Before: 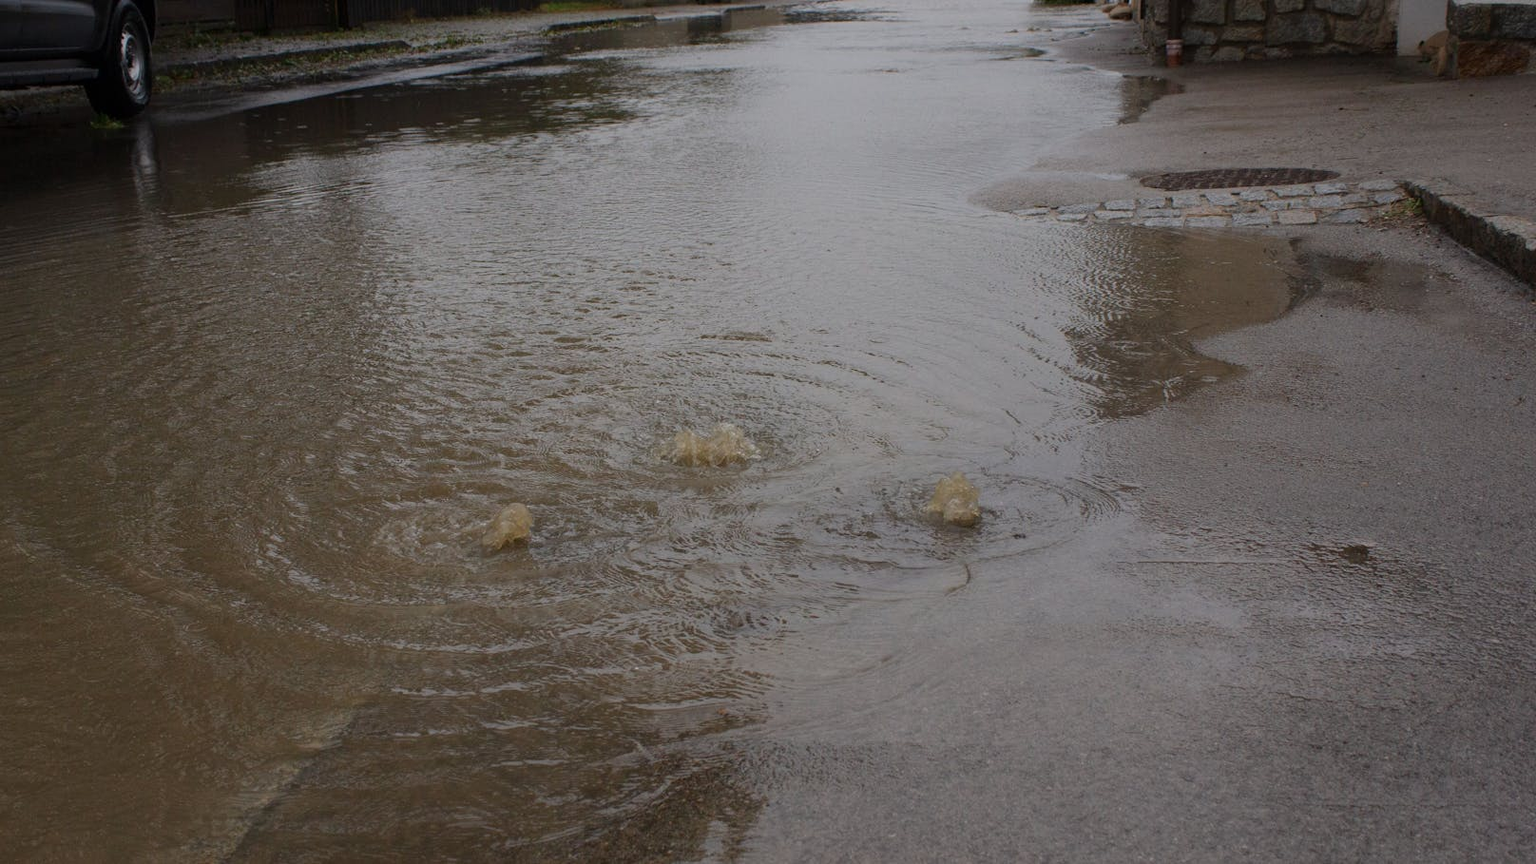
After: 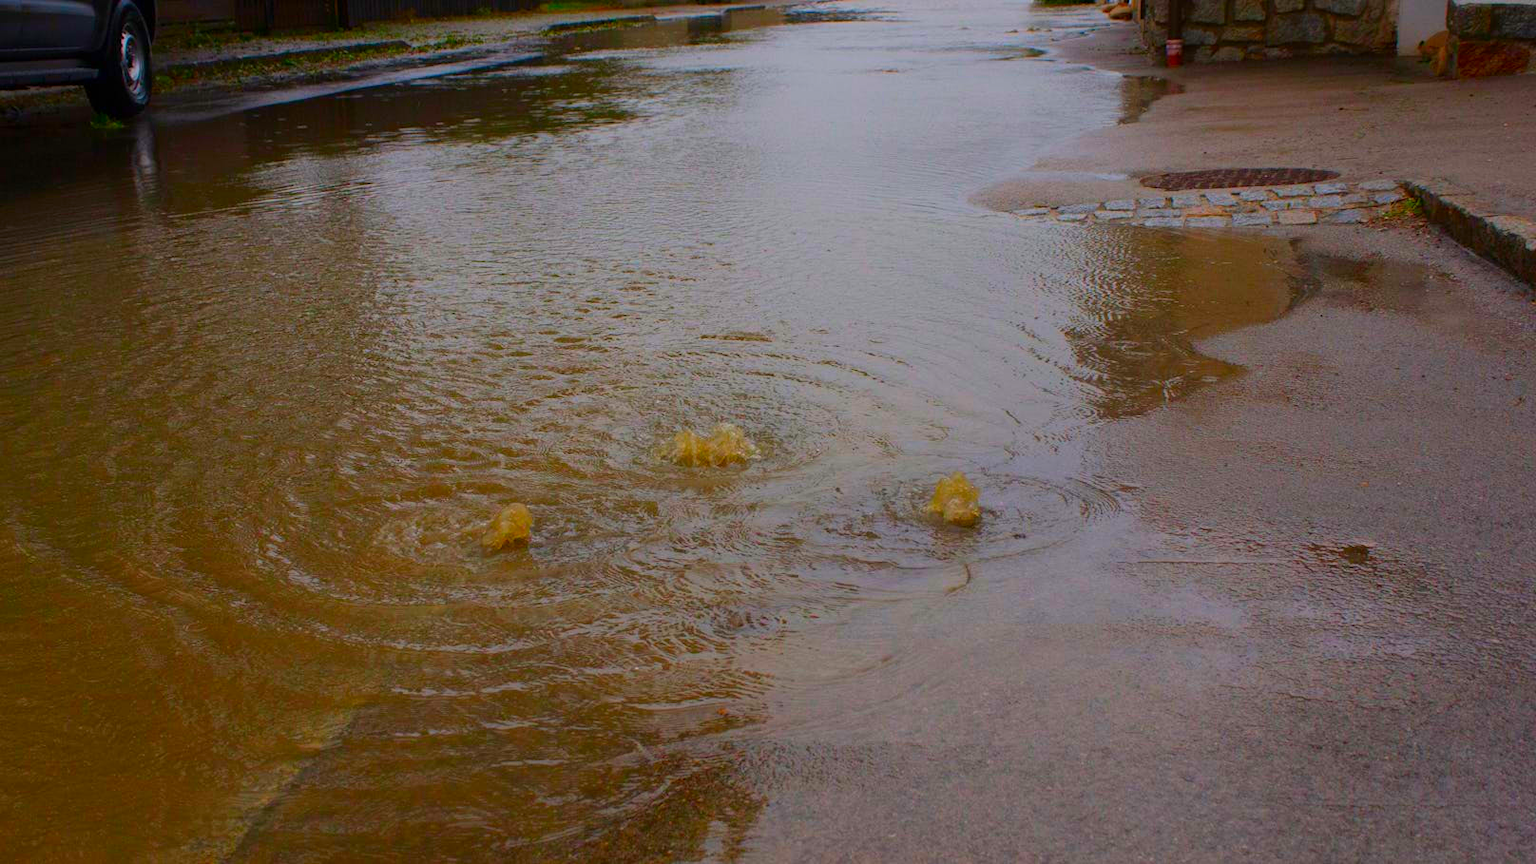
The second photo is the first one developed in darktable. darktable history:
color correction: highlights b* 0.068, saturation 2.98
